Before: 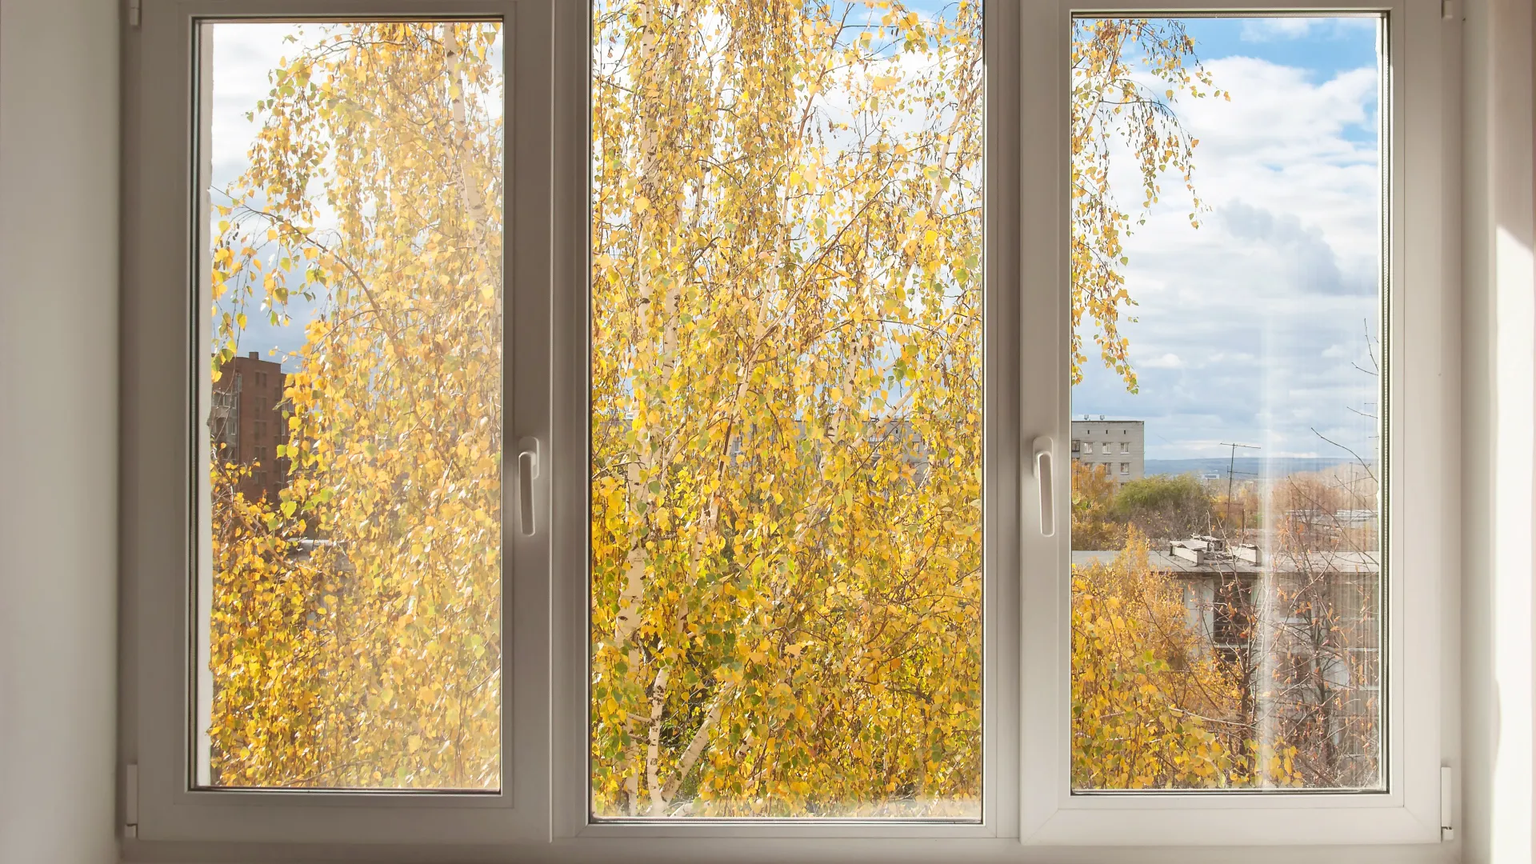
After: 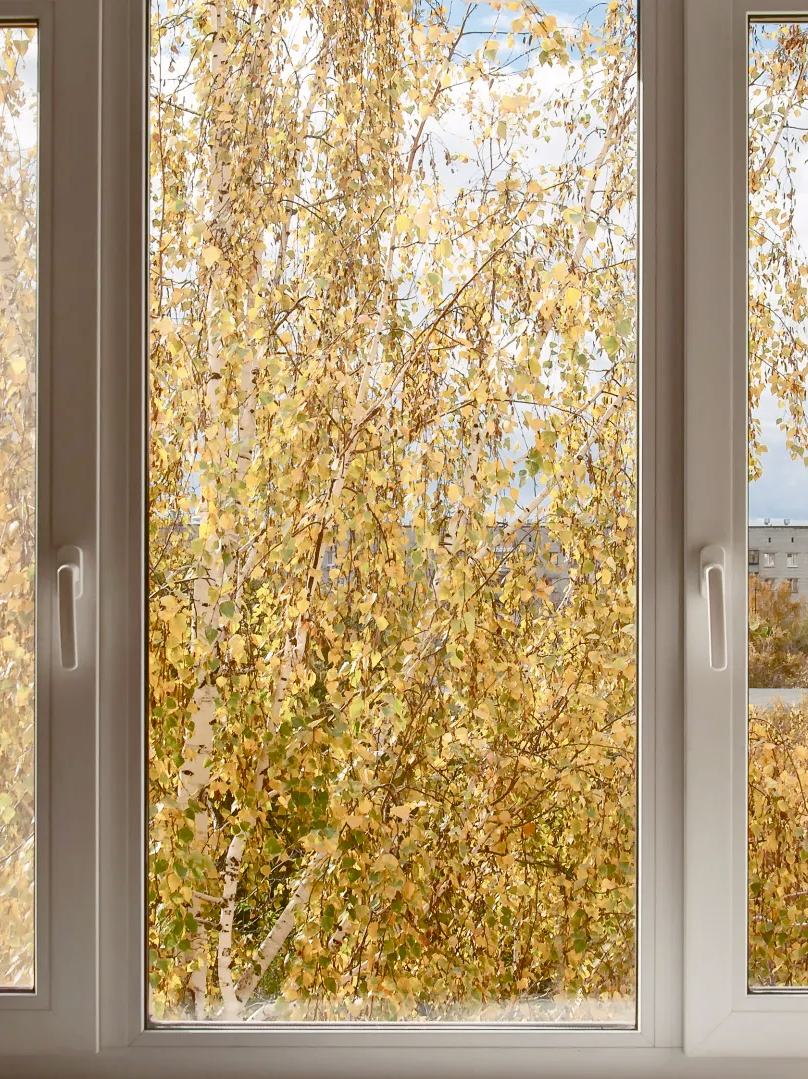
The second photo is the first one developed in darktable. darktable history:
exposure: compensate highlight preservation false
color balance rgb: highlights gain › chroma 0.172%, highlights gain › hue 331.54°, linear chroma grading › shadows -2.44%, linear chroma grading › highlights -14.789%, linear chroma grading › global chroma -9.518%, linear chroma grading › mid-tones -9.97%, perceptual saturation grading › global saturation 44.603%, perceptual saturation grading › highlights -50.234%, perceptual saturation grading › shadows 30.911%, saturation formula JzAzBz (2021)
crop: left 30.832%, right 27.059%
